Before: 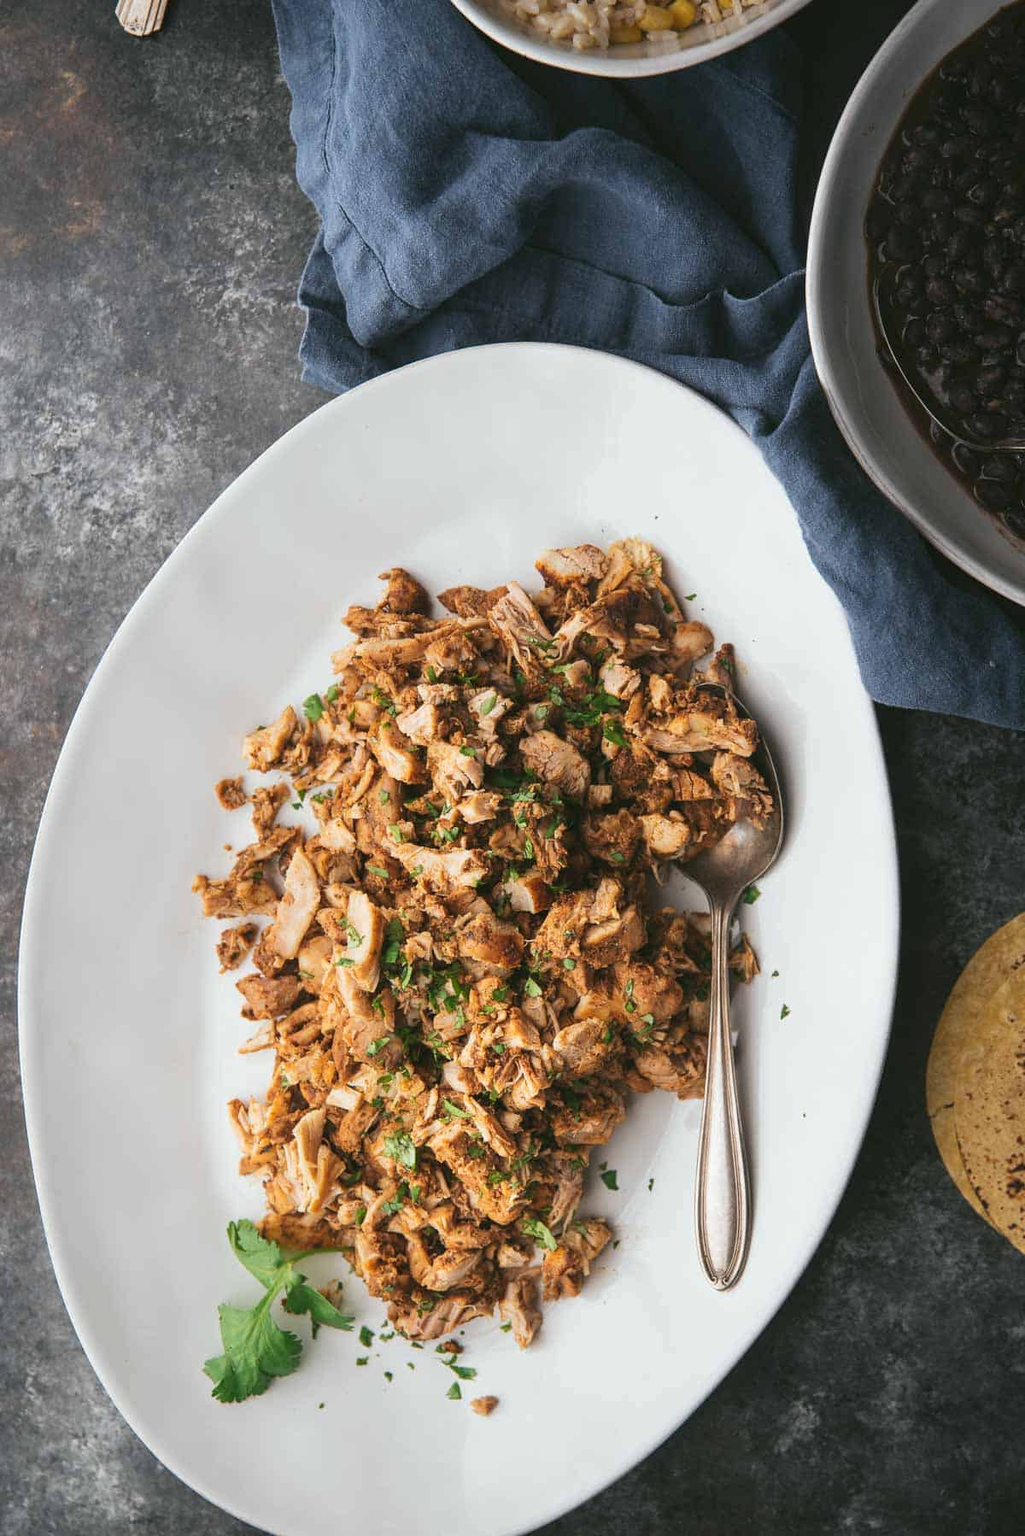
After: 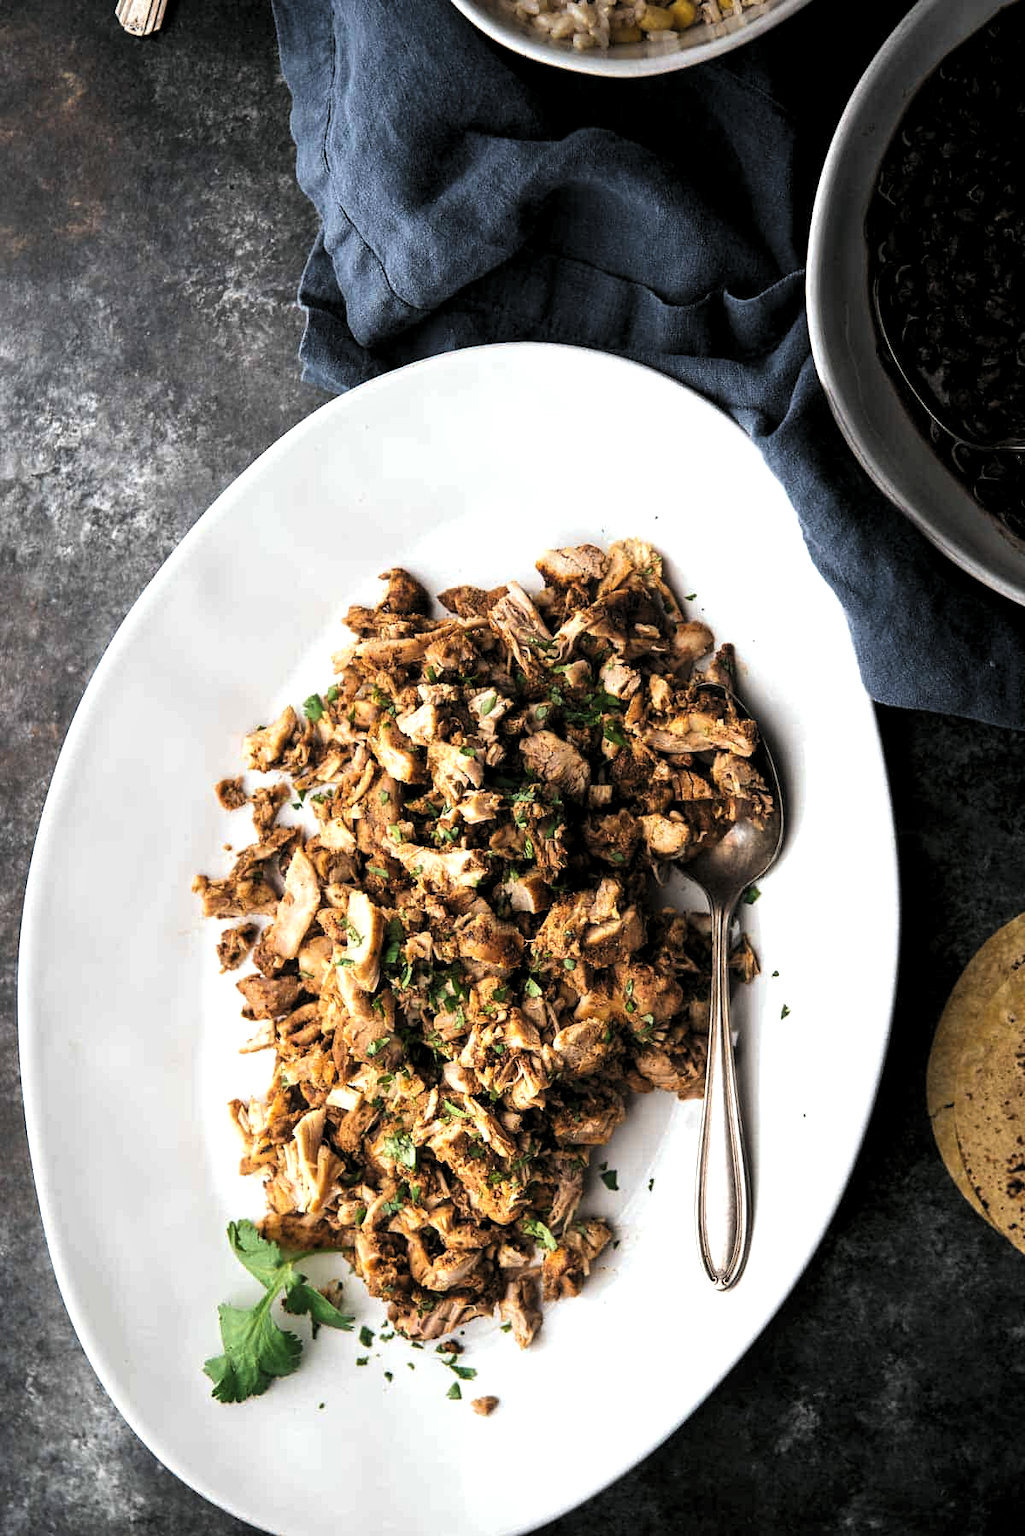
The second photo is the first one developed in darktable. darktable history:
levels: levels [0.129, 0.519, 0.867]
tone equalizer: on, module defaults
